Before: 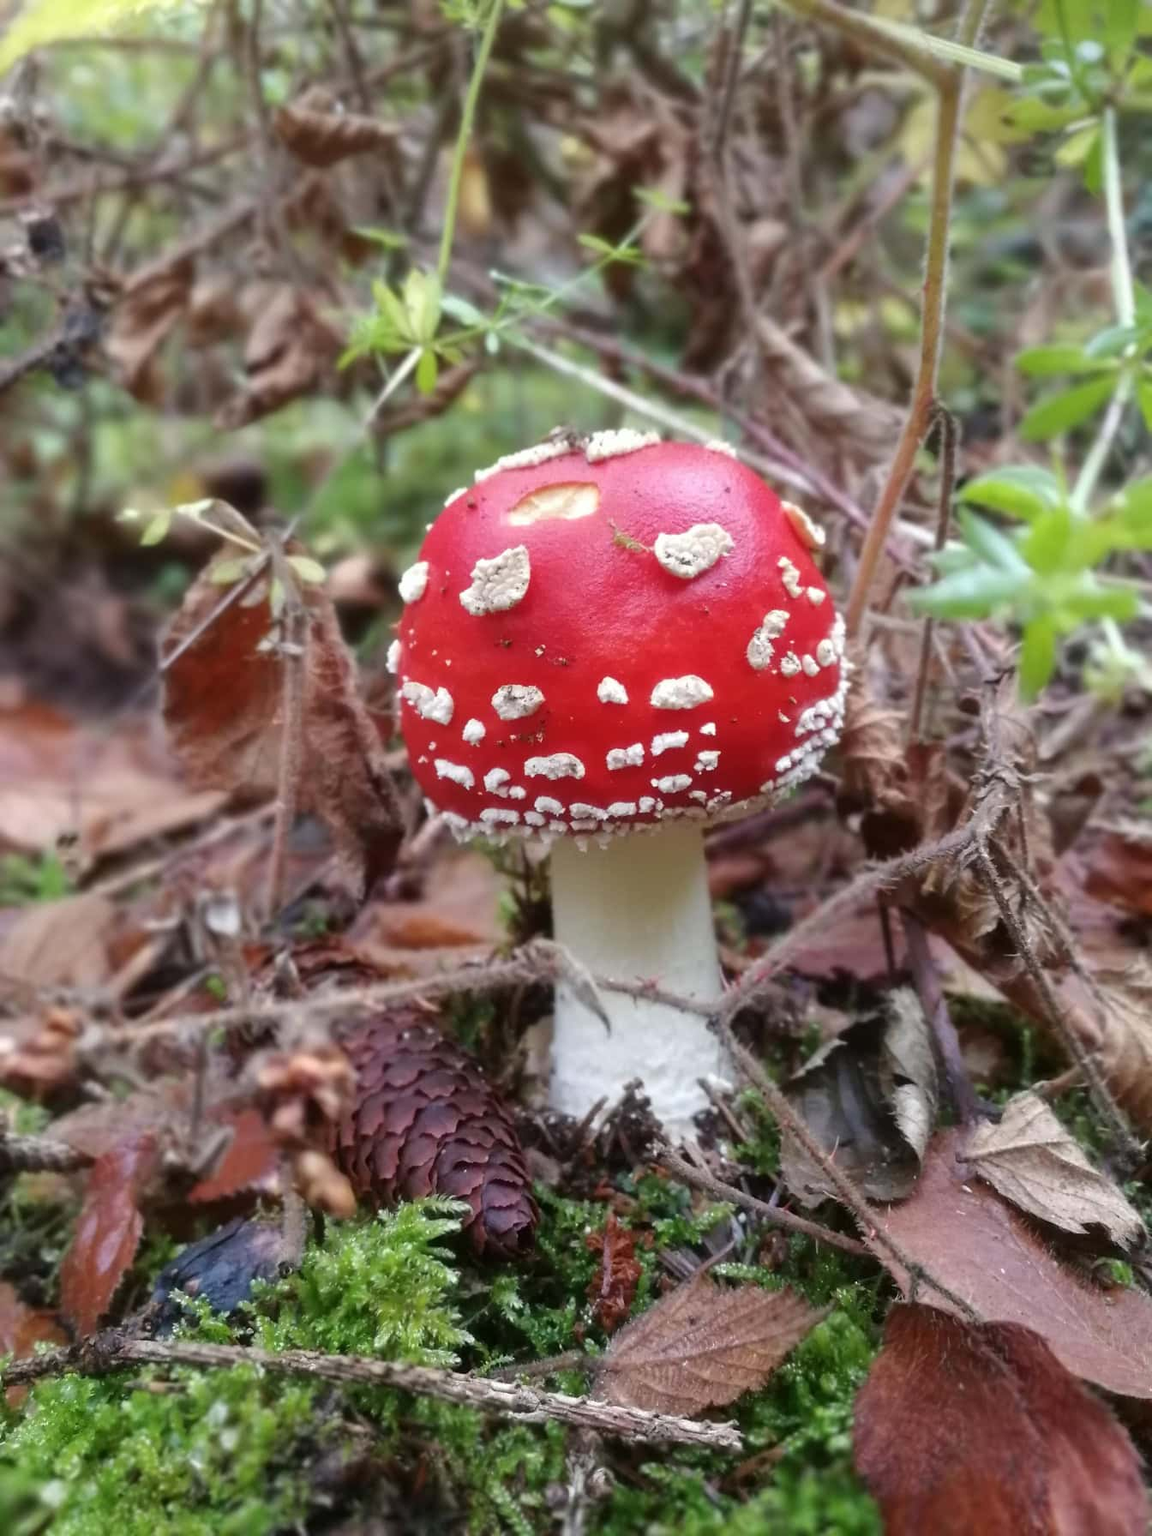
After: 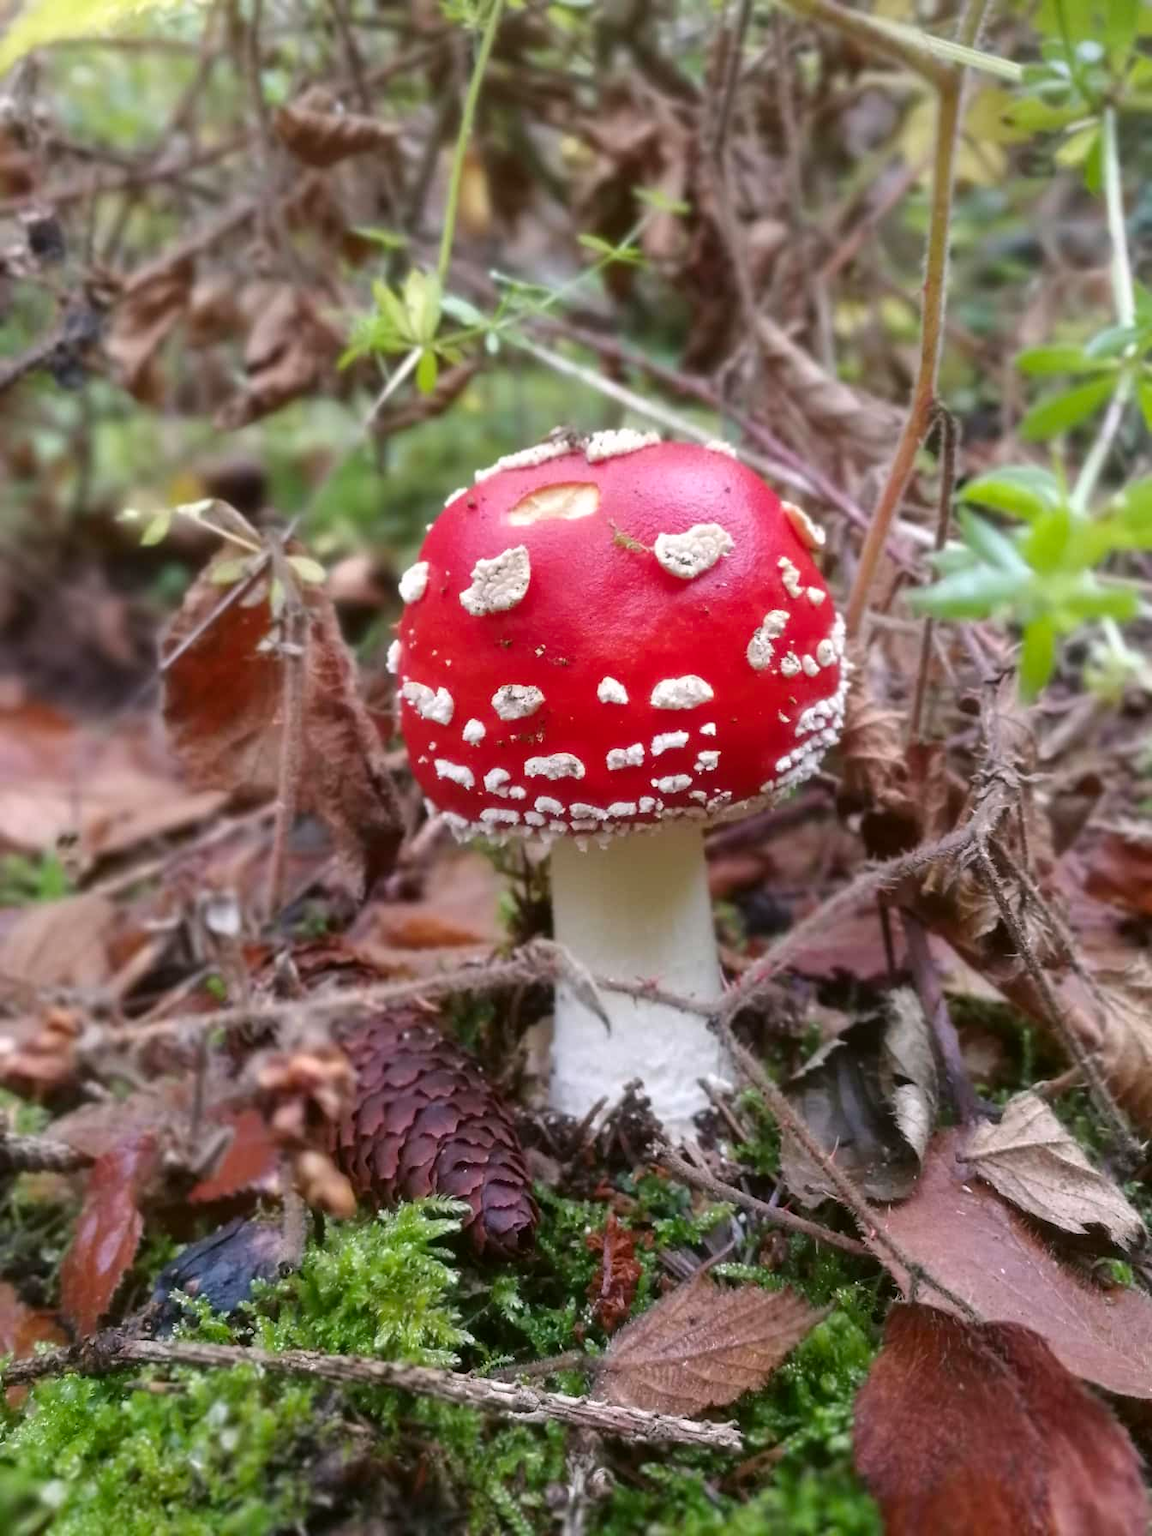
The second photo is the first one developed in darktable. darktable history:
color balance rgb: perceptual saturation grading › global saturation 10%, global vibrance 10%
color correction: highlights a* 3.12, highlights b* -1.55, shadows a* -0.101, shadows b* 2.52, saturation 0.98
